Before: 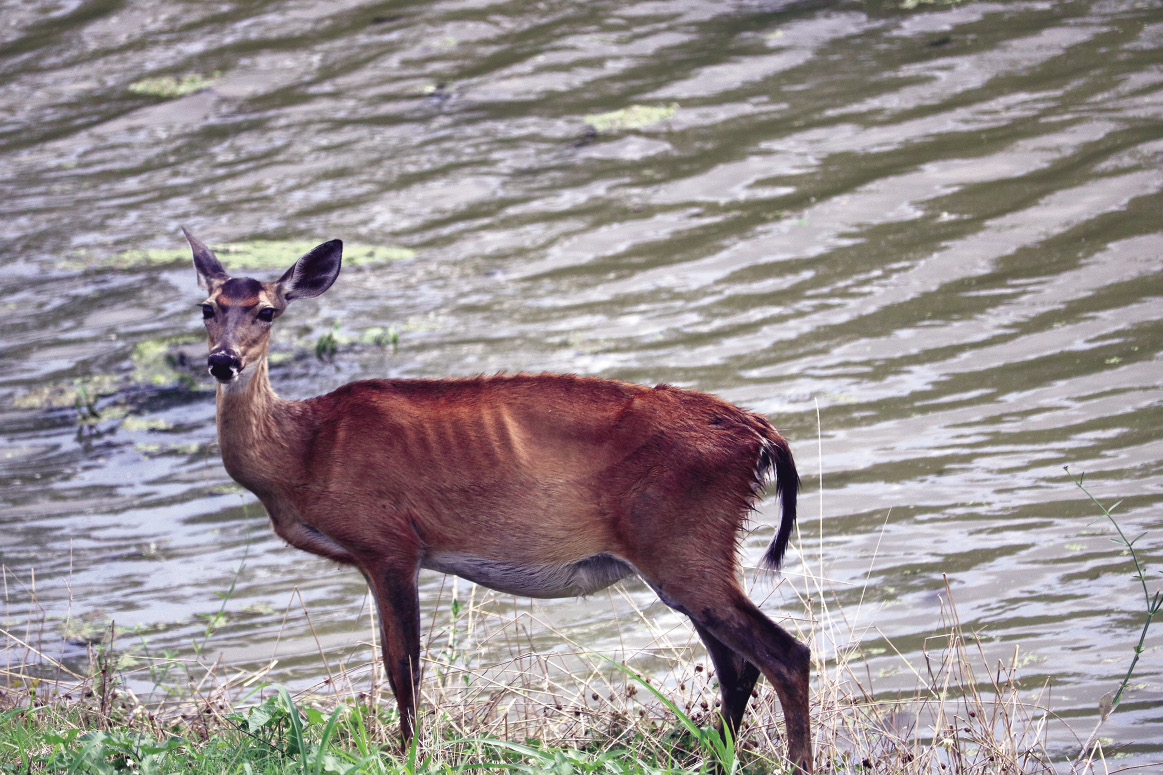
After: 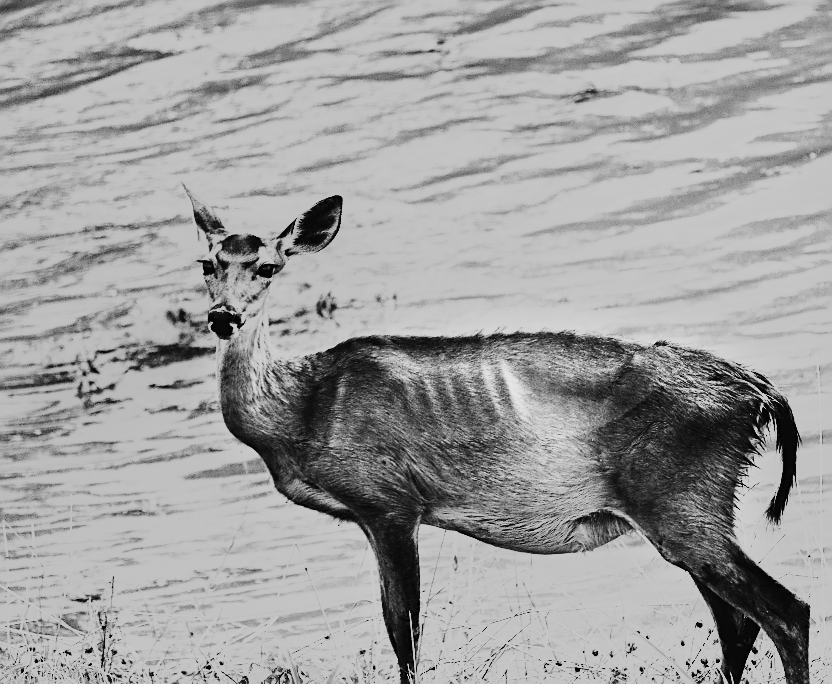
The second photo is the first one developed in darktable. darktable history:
base curve: curves: ch0 [(0, 0) (0, 0) (0.002, 0.001) (0.008, 0.003) (0.019, 0.011) (0.037, 0.037) (0.064, 0.11) (0.102, 0.232) (0.152, 0.379) (0.216, 0.524) (0.296, 0.665) (0.394, 0.789) (0.512, 0.881) (0.651, 0.945) (0.813, 0.986) (1, 1)], preserve colors none
crop: top 5.803%, right 27.864%, bottom 5.804%
contrast brightness saturation: contrast 0.07, brightness 0.18, saturation 0.4
sharpen: on, module defaults
tone equalizer: -8 EV -1.08 EV, -7 EV -1.01 EV, -6 EV -0.867 EV, -5 EV -0.578 EV, -3 EV 0.578 EV, -2 EV 0.867 EV, -1 EV 1.01 EV, +0 EV 1.08 EV, edges refinement/feathering 500, mask exposure compensation -1.57 EV, preserve details no
monochrome: a 79.32, b 81.83, size 1.1
